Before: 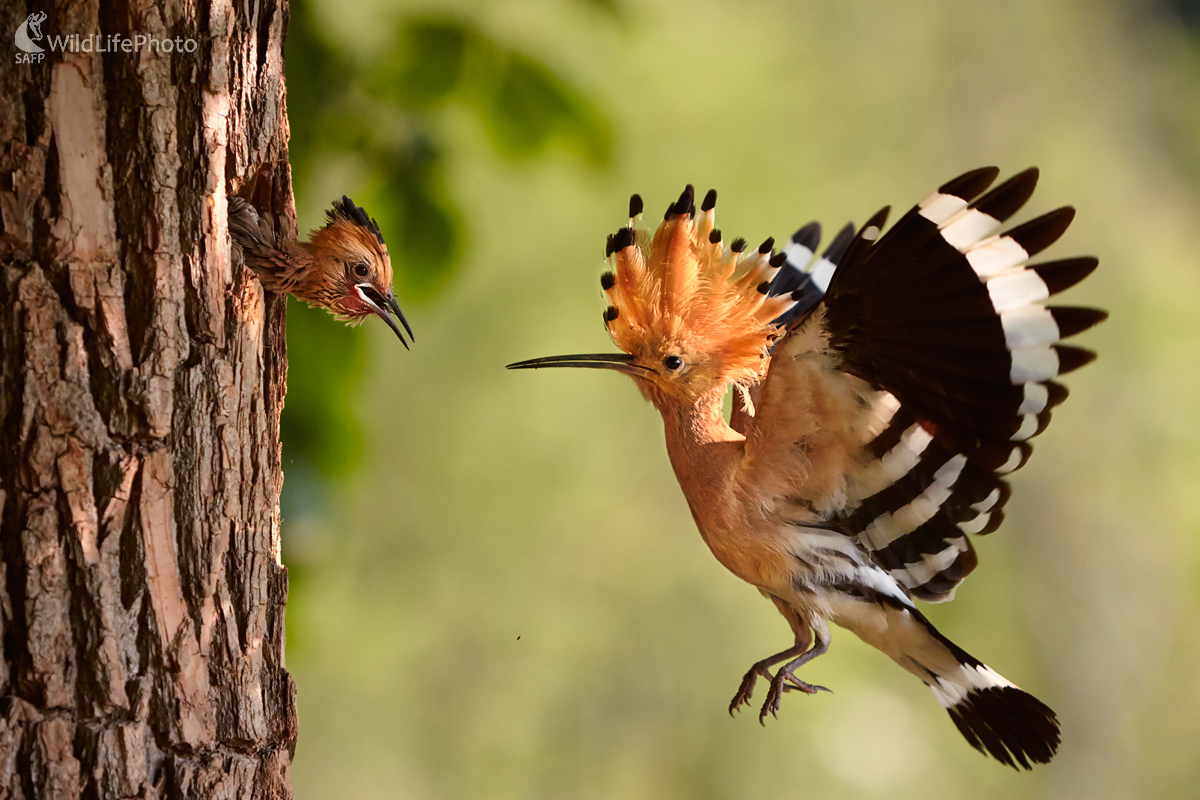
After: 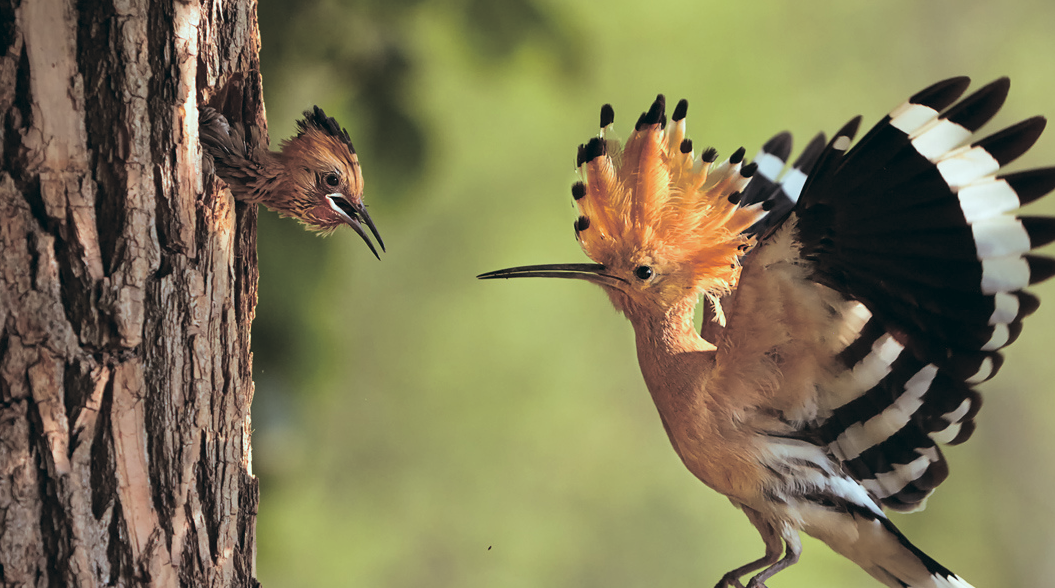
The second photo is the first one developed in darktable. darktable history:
color balance: lift [1.003, 0.993, 1.001, 1.007], gamma [1.018, 1.072, 0.959, 0.928], gain [0.974, 0.873, 1.031, 1.127]
crop and rotate: left 2.425%, top 11.305%, right 9.6%, bottom 15.08%
split-toning: shadows › hue 36°, shadows › saturation 0.05, highlights › hue 10.8°, highlights › saturation 0.15, compress 40%
